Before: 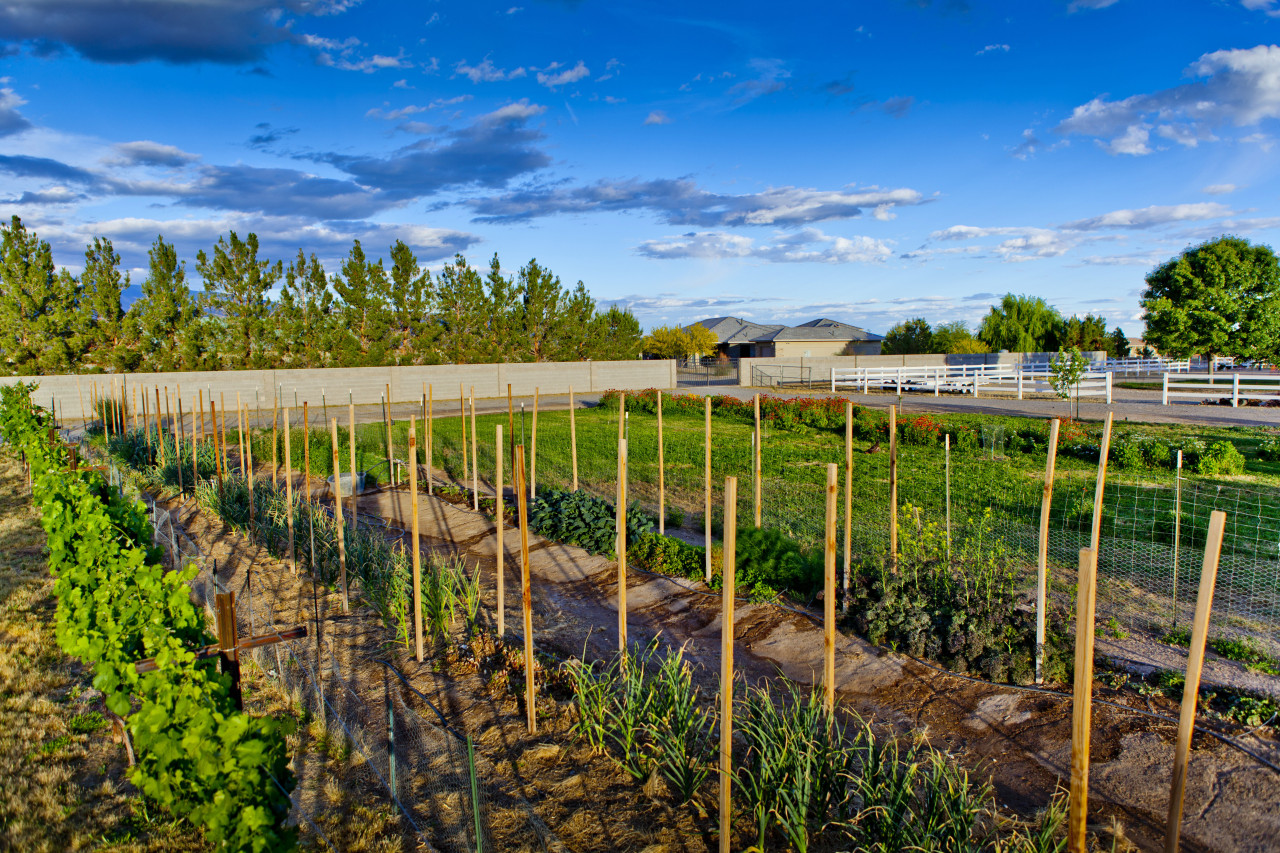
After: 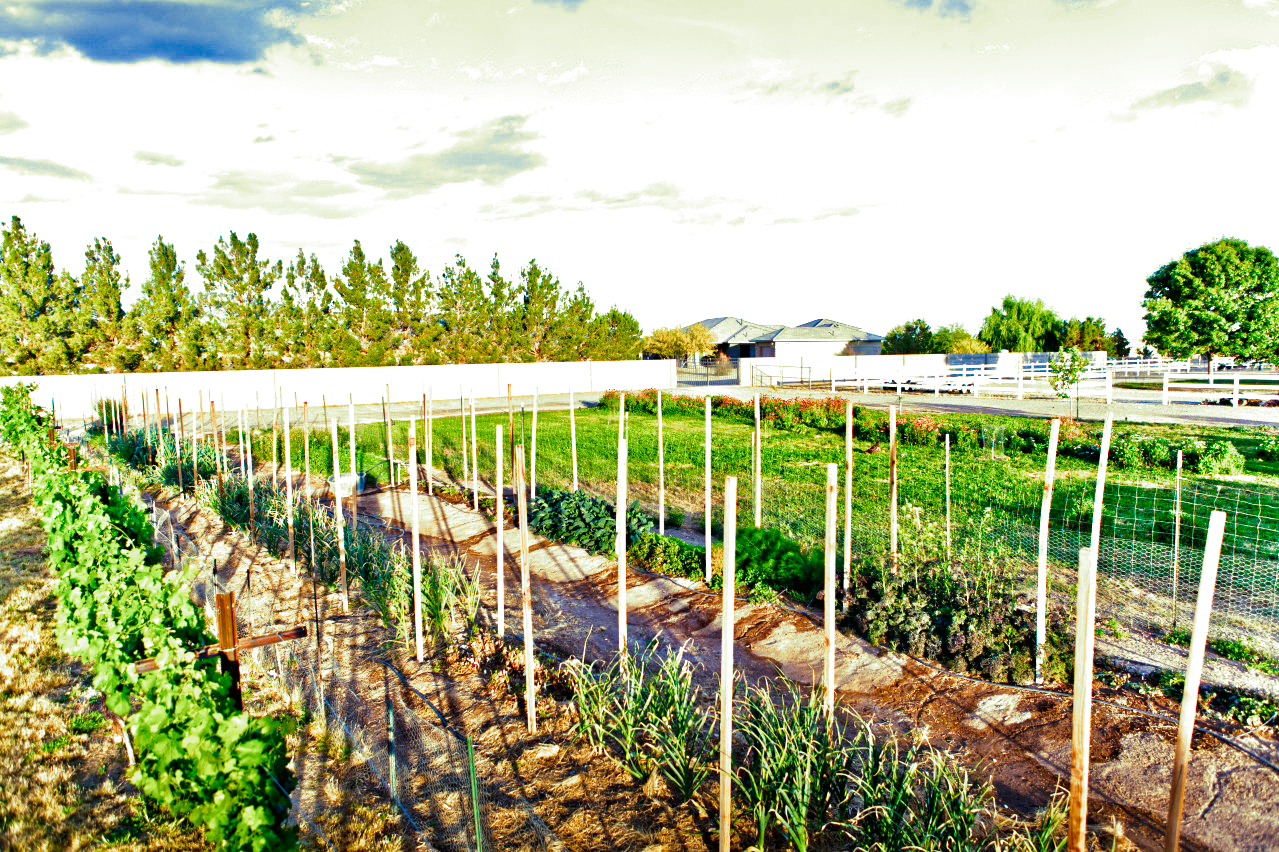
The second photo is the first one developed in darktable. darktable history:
split-toning: shadows › hue 290.82°, shadows › saturation 0.34, highlights › saturation 0.38, balance 0, compress 50%
exposure: black level correction 0, exposure 1.45 EV, compensate exposure bias true, compensate highlight preservation false
white balance: emerald 1
